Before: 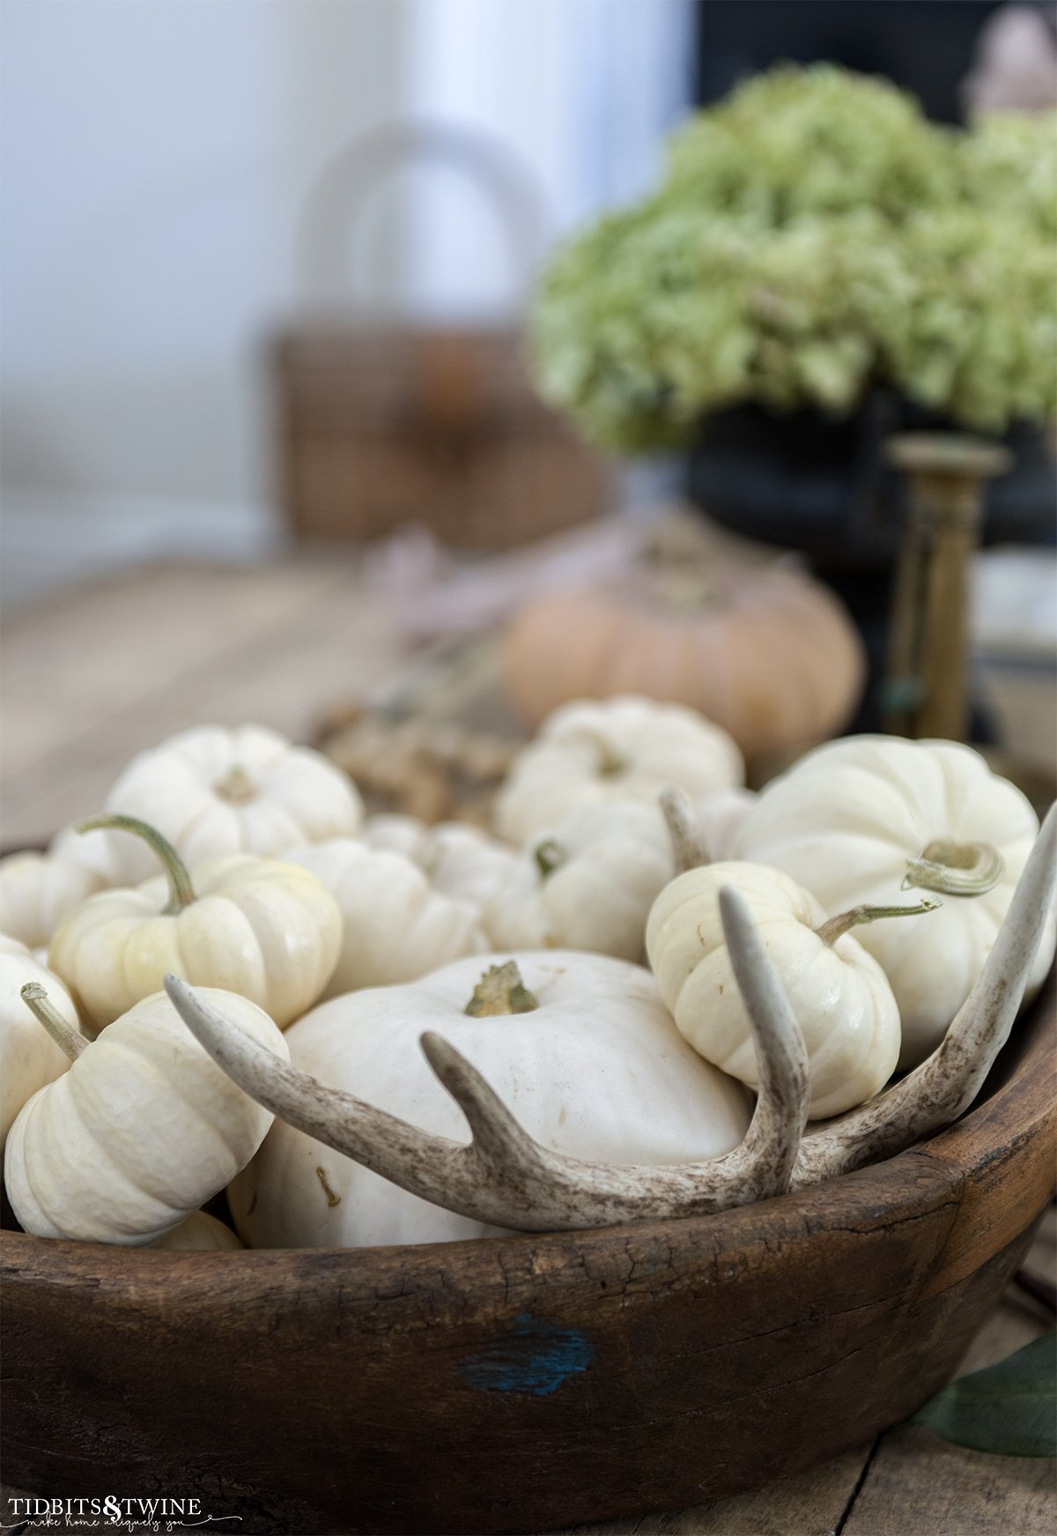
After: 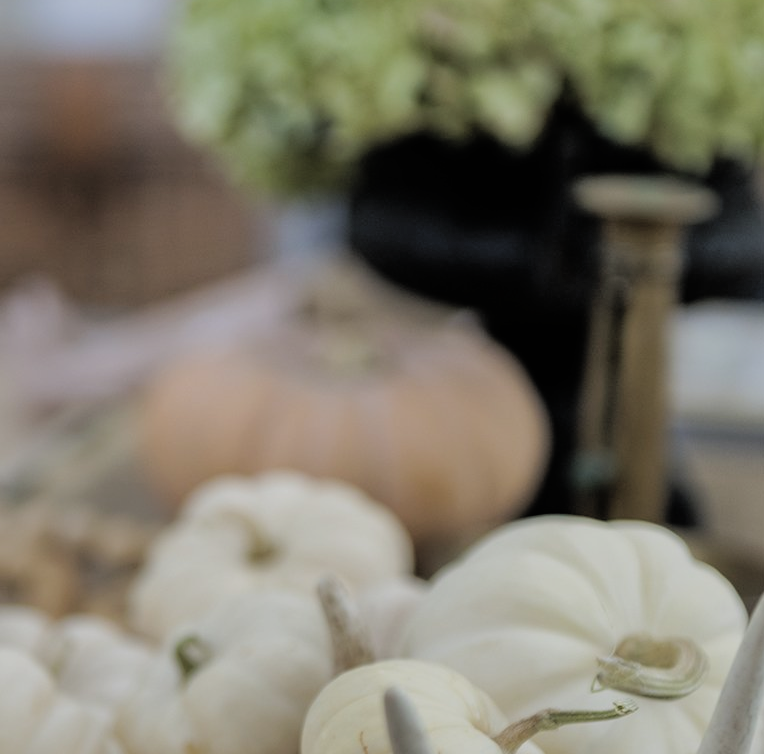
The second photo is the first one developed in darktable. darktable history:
filmic rgb: black relative exposure -3.86 EV, white relative exposure 3.48 EV, hardness 2.63, contrast 1.103
crop: left 36.005%, top 18.293%, right 0.31%, bottom 38.444%
exposure: black level correction -0.015, exposure -0.125 EV, compensate highlight preservation false
shadows and highlights: on, module defaults
